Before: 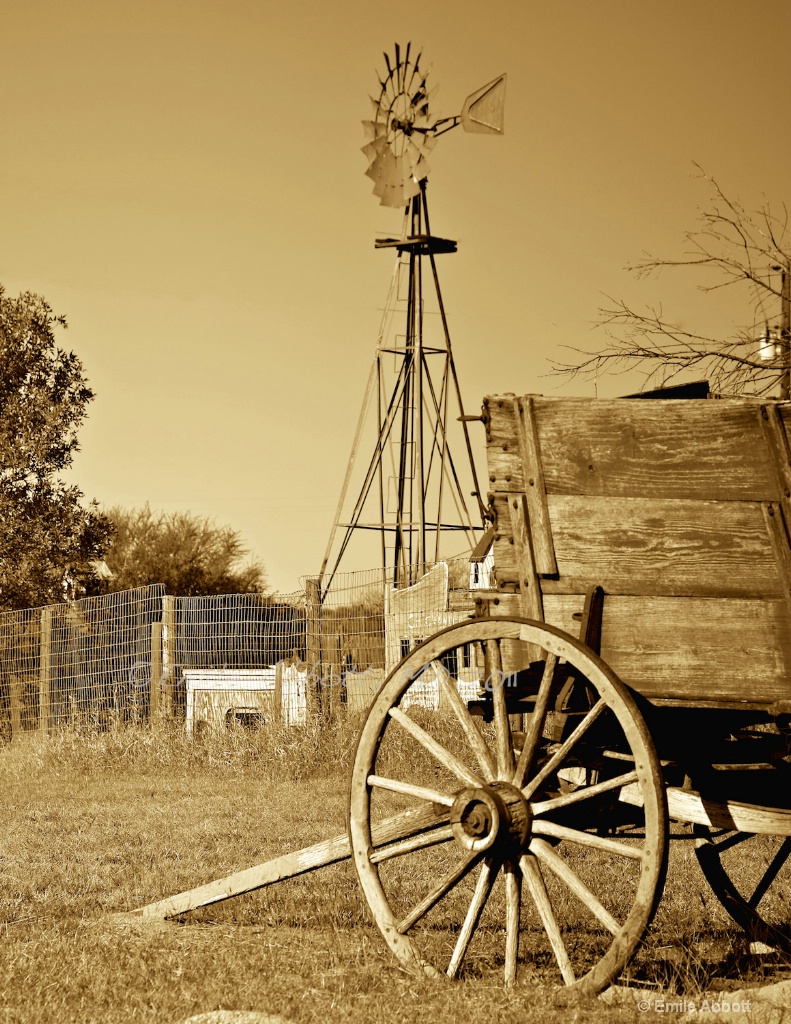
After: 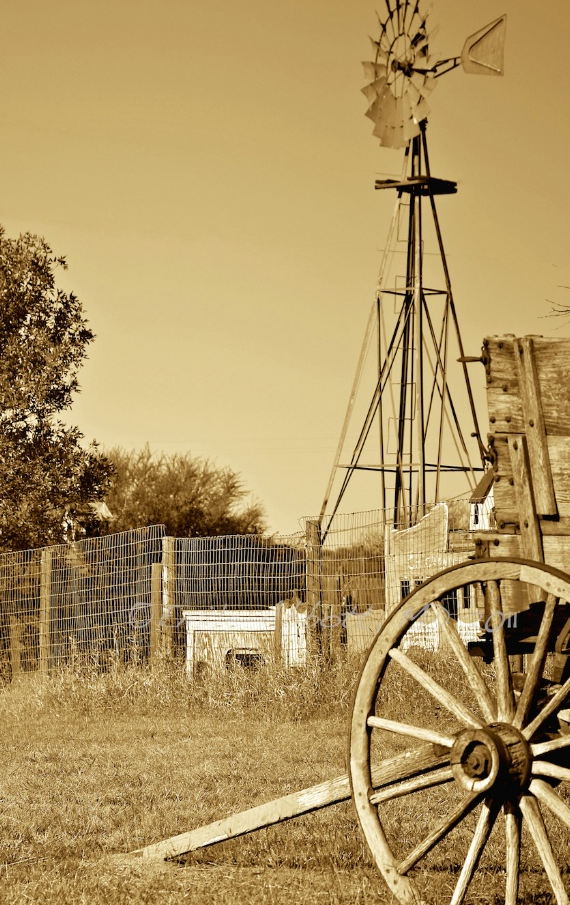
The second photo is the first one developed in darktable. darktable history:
crop: top 5.786%, right 27.833%, bottom 5.762%
